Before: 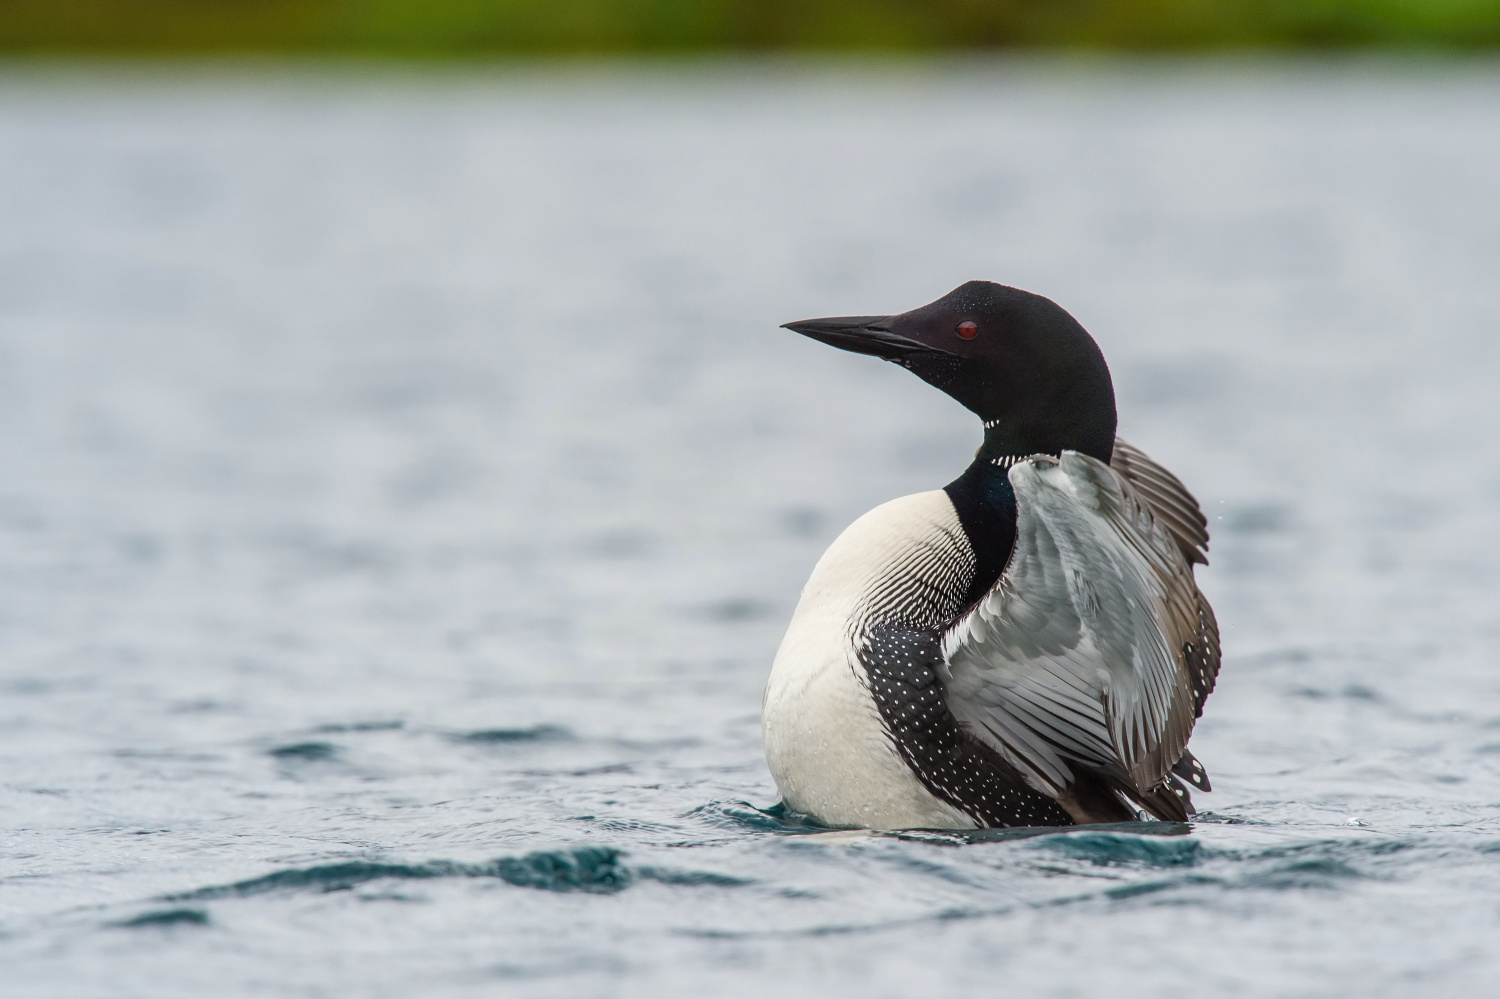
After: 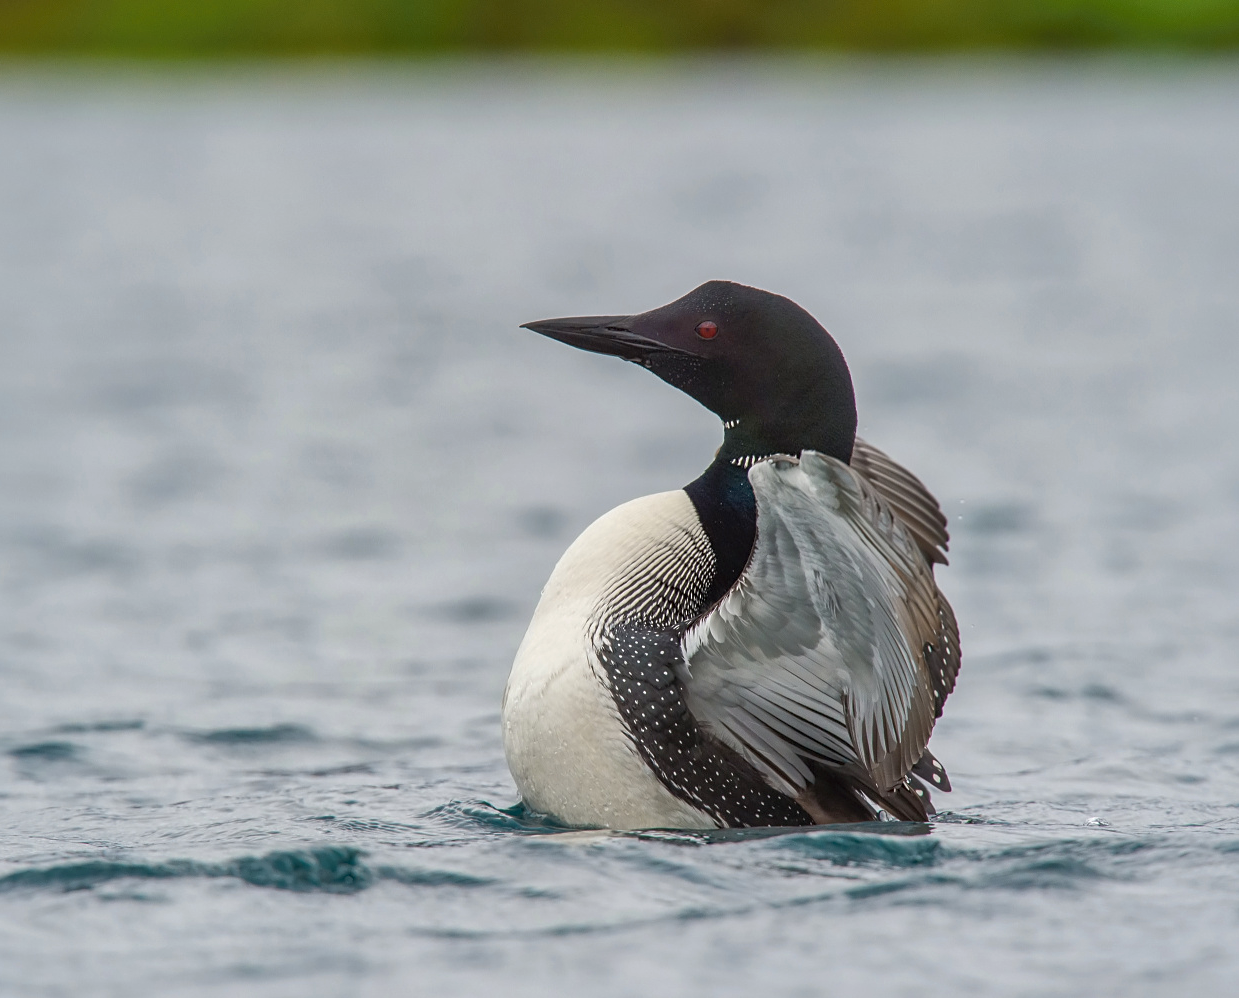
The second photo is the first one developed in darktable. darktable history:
sharpen: amount 0.2
crop: left 17.348%, bottom 0.047%
shadows and highlights: on, module defaults
